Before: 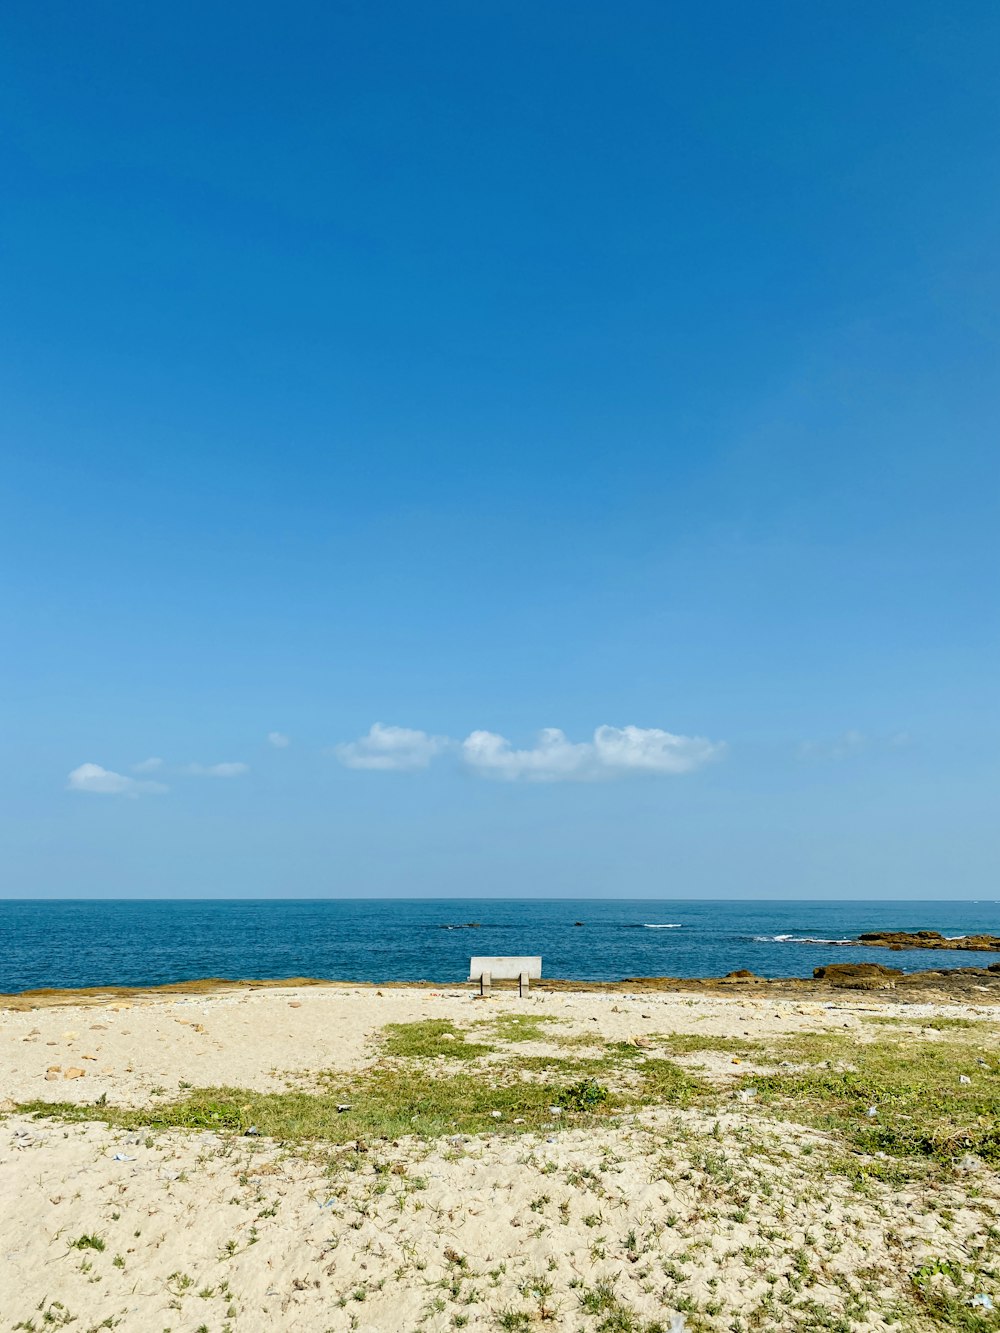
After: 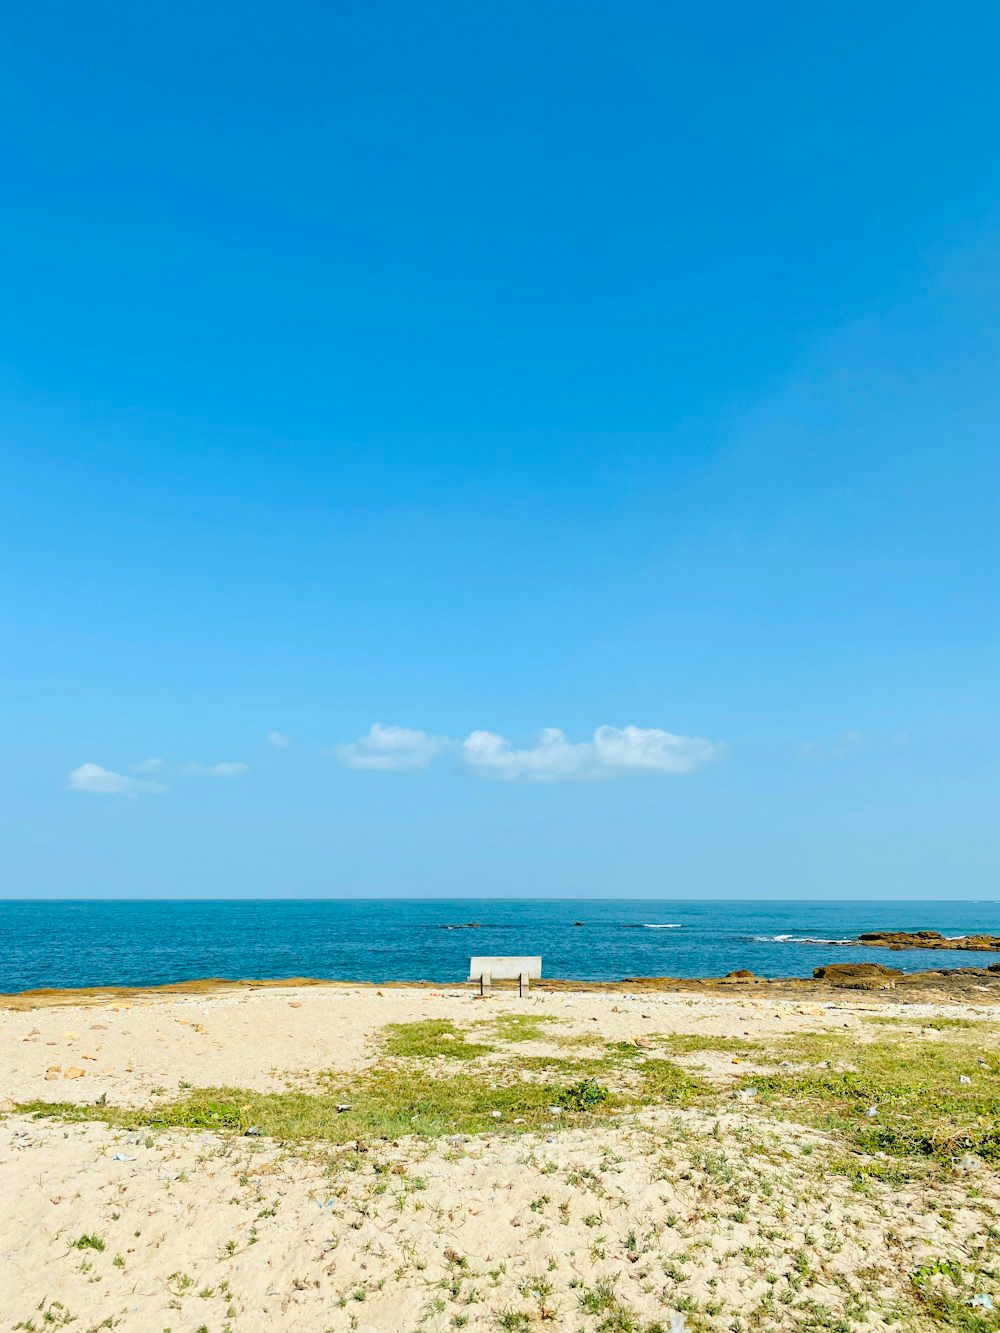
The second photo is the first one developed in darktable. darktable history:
contrast brightness saturation: brightness 0.152
